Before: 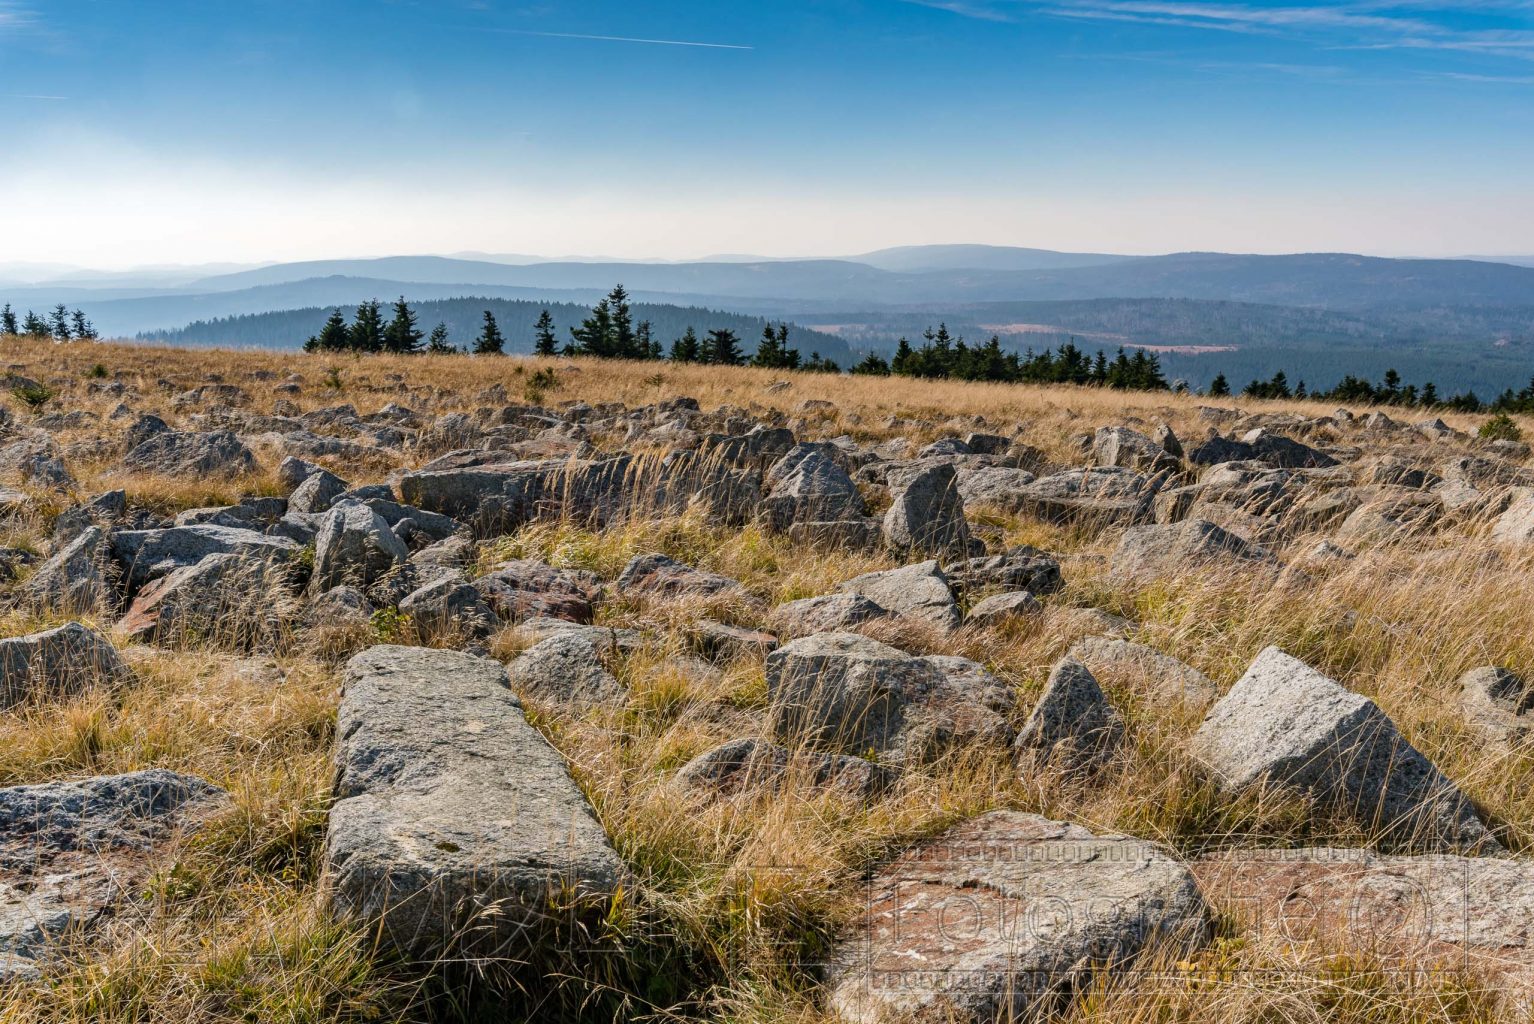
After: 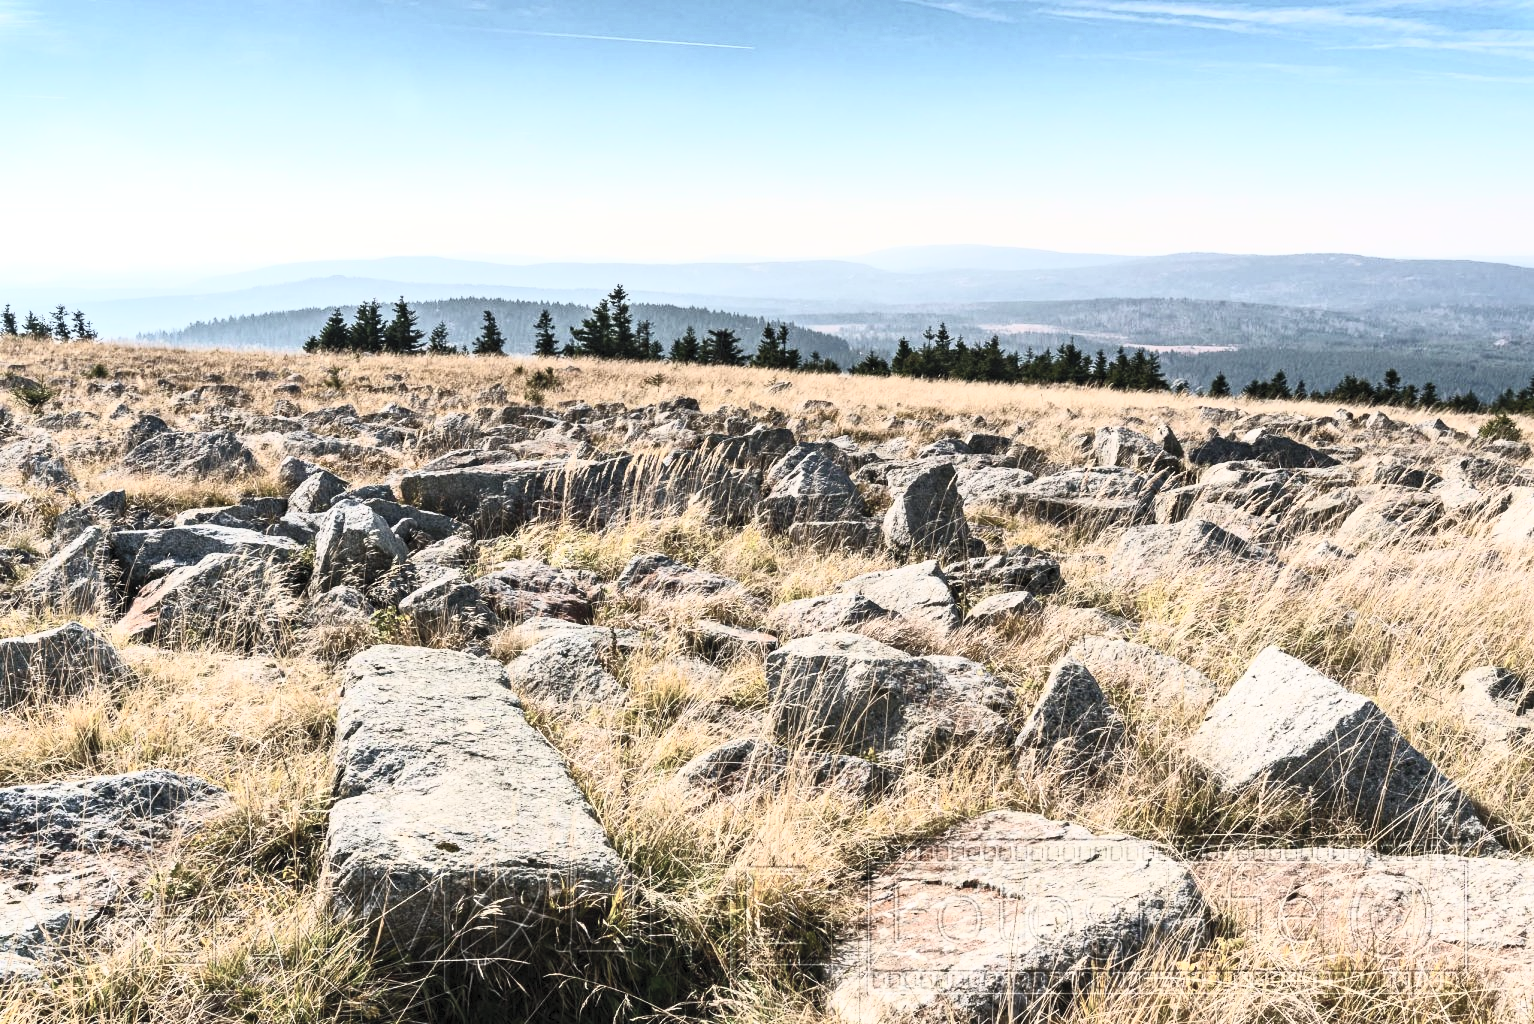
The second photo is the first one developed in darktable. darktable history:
contrast brightness saturation: contrast 0.57, brightness 0.57, saturation -0.34
exposure: exposure 0.127 EV, compensate highlight preservation false
